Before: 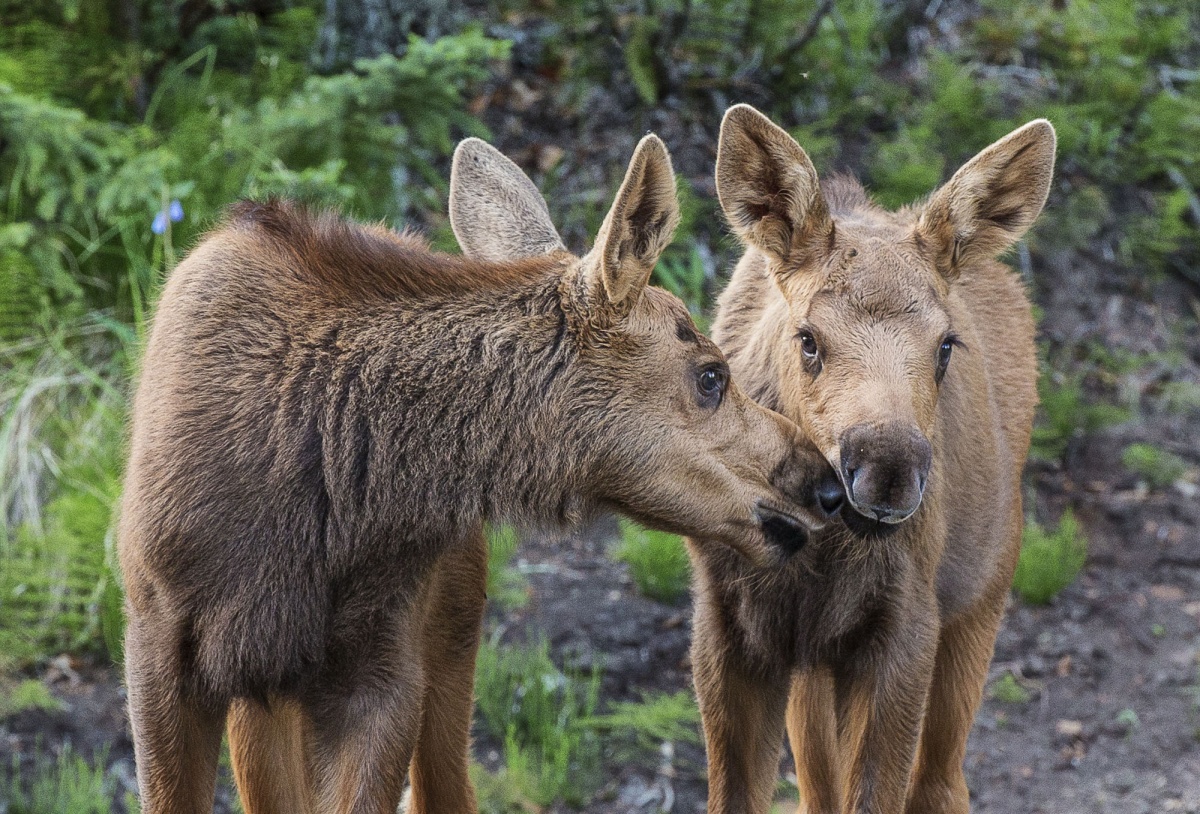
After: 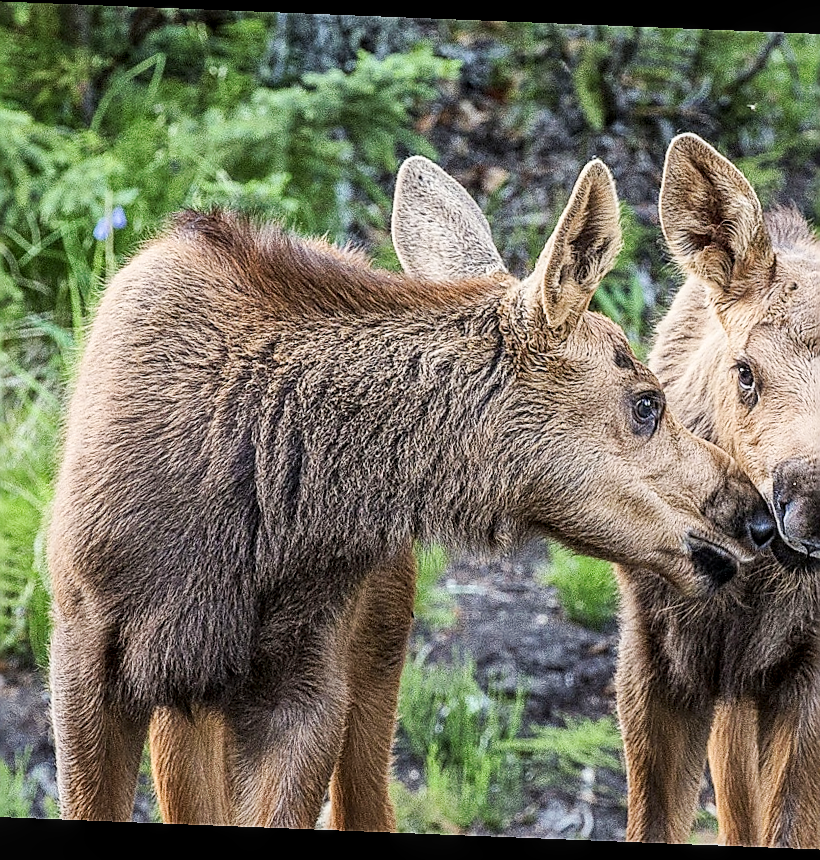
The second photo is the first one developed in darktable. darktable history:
sharpen: radius 1.4, amount 1.25, threshold 0.7
contrast brightness saturation: brightness -0.09
filmic rgb: hardness 4.17
exposure: black level correction 0, exposure 1.2 EV, compensate highlight preservation false
local contrast: on, module defaults
rotate and perspective: rotation 2.27°, automatic cropping off
tone curve: curves: ch0 [(0, 0) (0.003, 0.003) (0.011, 0.011) (0.025, 0.024) (0.044, 0.044) (0.069, 0.068) (0.1, 0.098) (0.136, 0.133) (0.177, 0.174) (0.224, 0.22) (0.277, 0.272) (0.335, 0.329) (0.399, 0.392) (0.468, 0.46) (0.543, 0.546) (0.623, 0.626) (0.709, 0.711) (0.801, 0.802) (0.898, 0.898) (1, 1)], preserve colors none
crop and rotate: left 6.617%, right 26.717%
